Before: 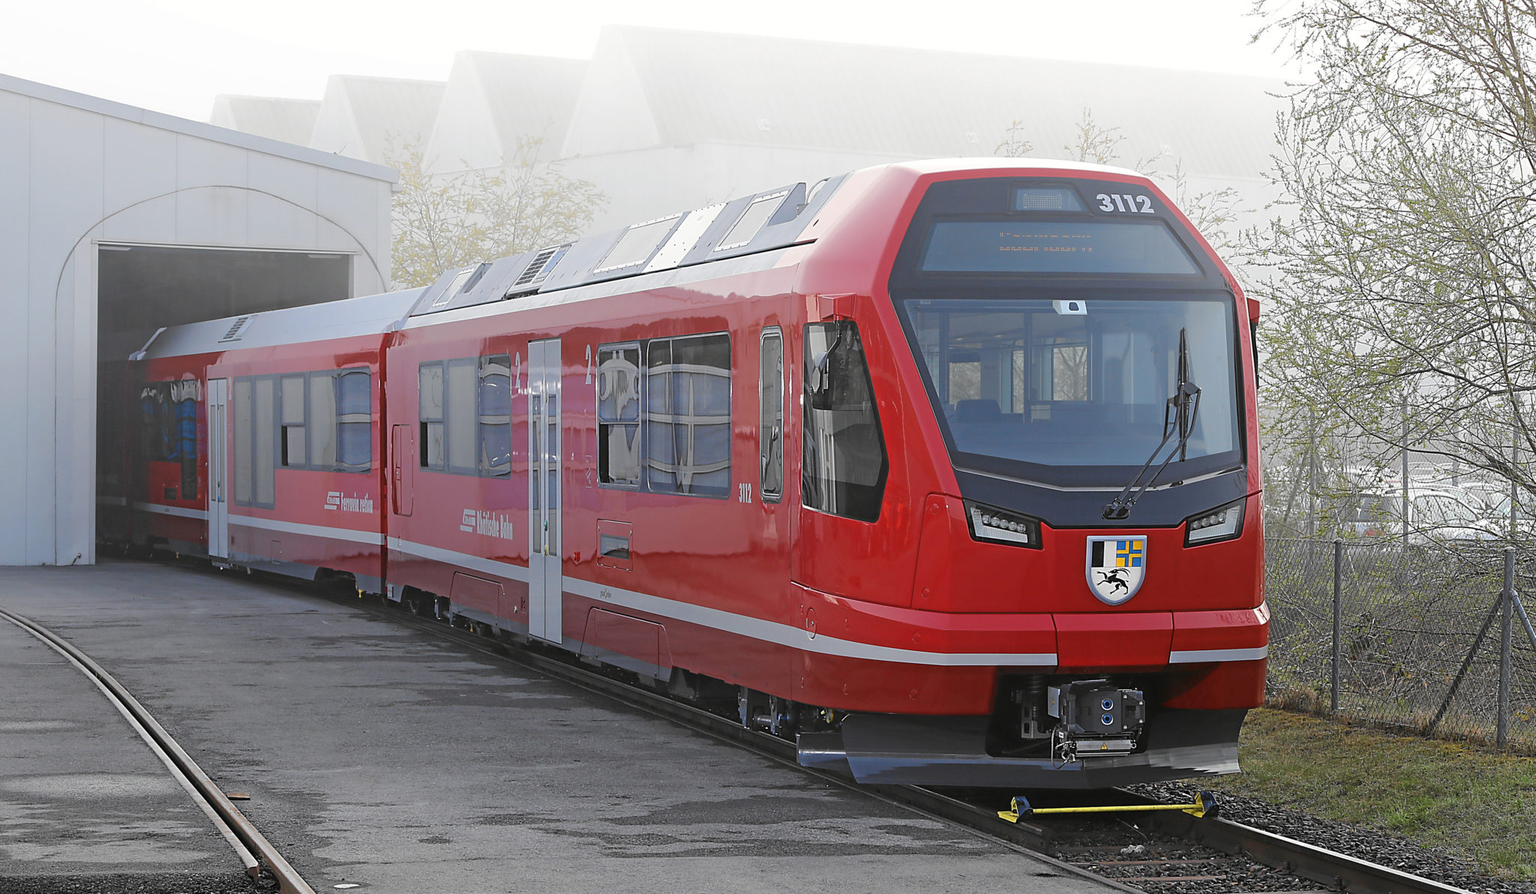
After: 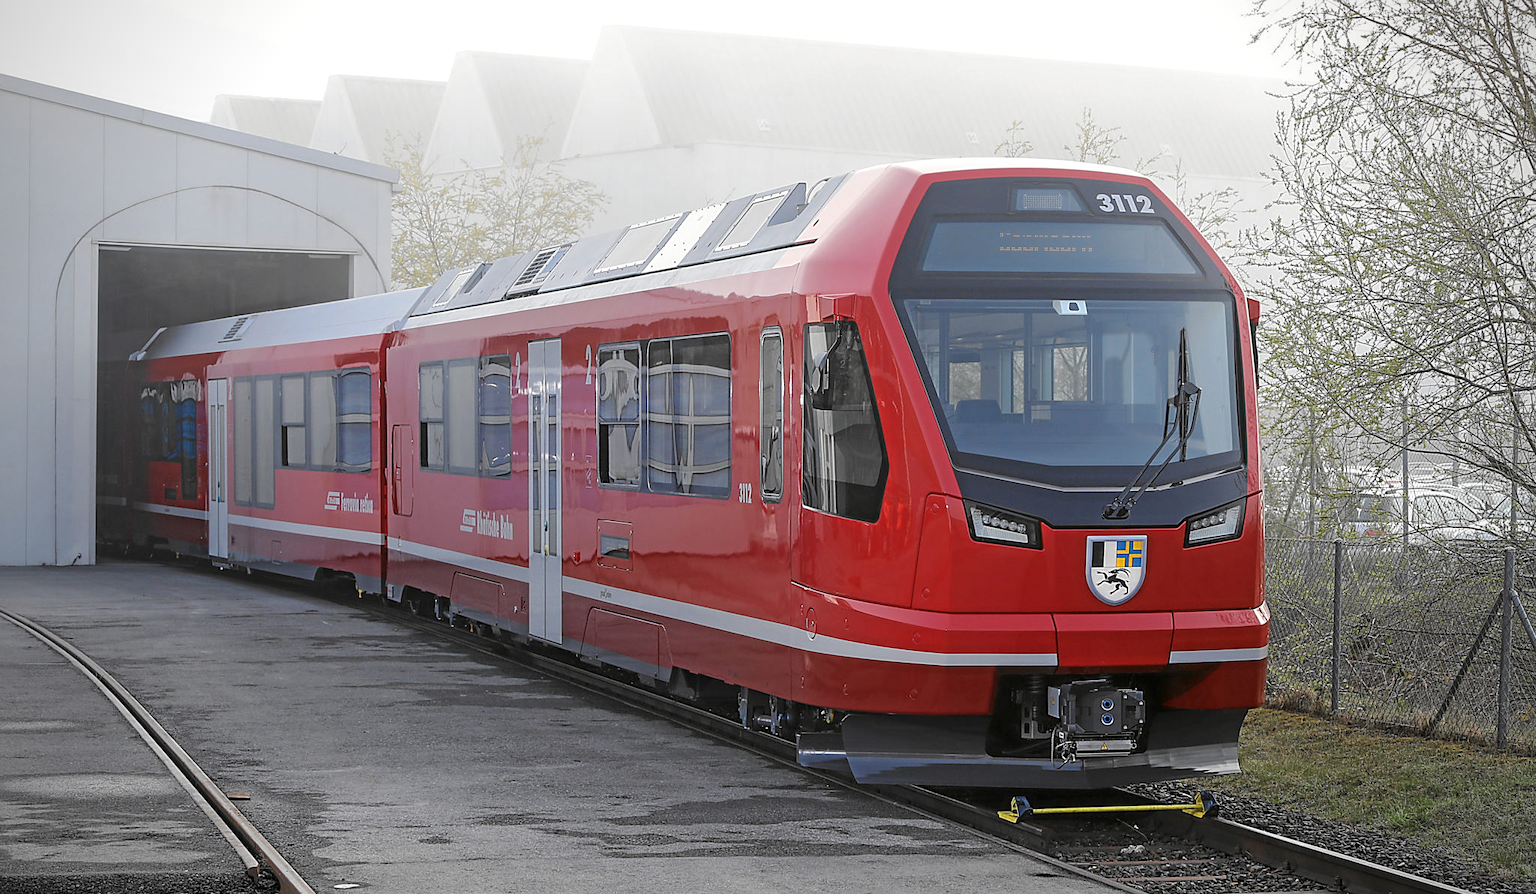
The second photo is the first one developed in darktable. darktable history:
vignetting: on, module defaults
local contrast: on, module defaults
sharpen: amount 0.2
